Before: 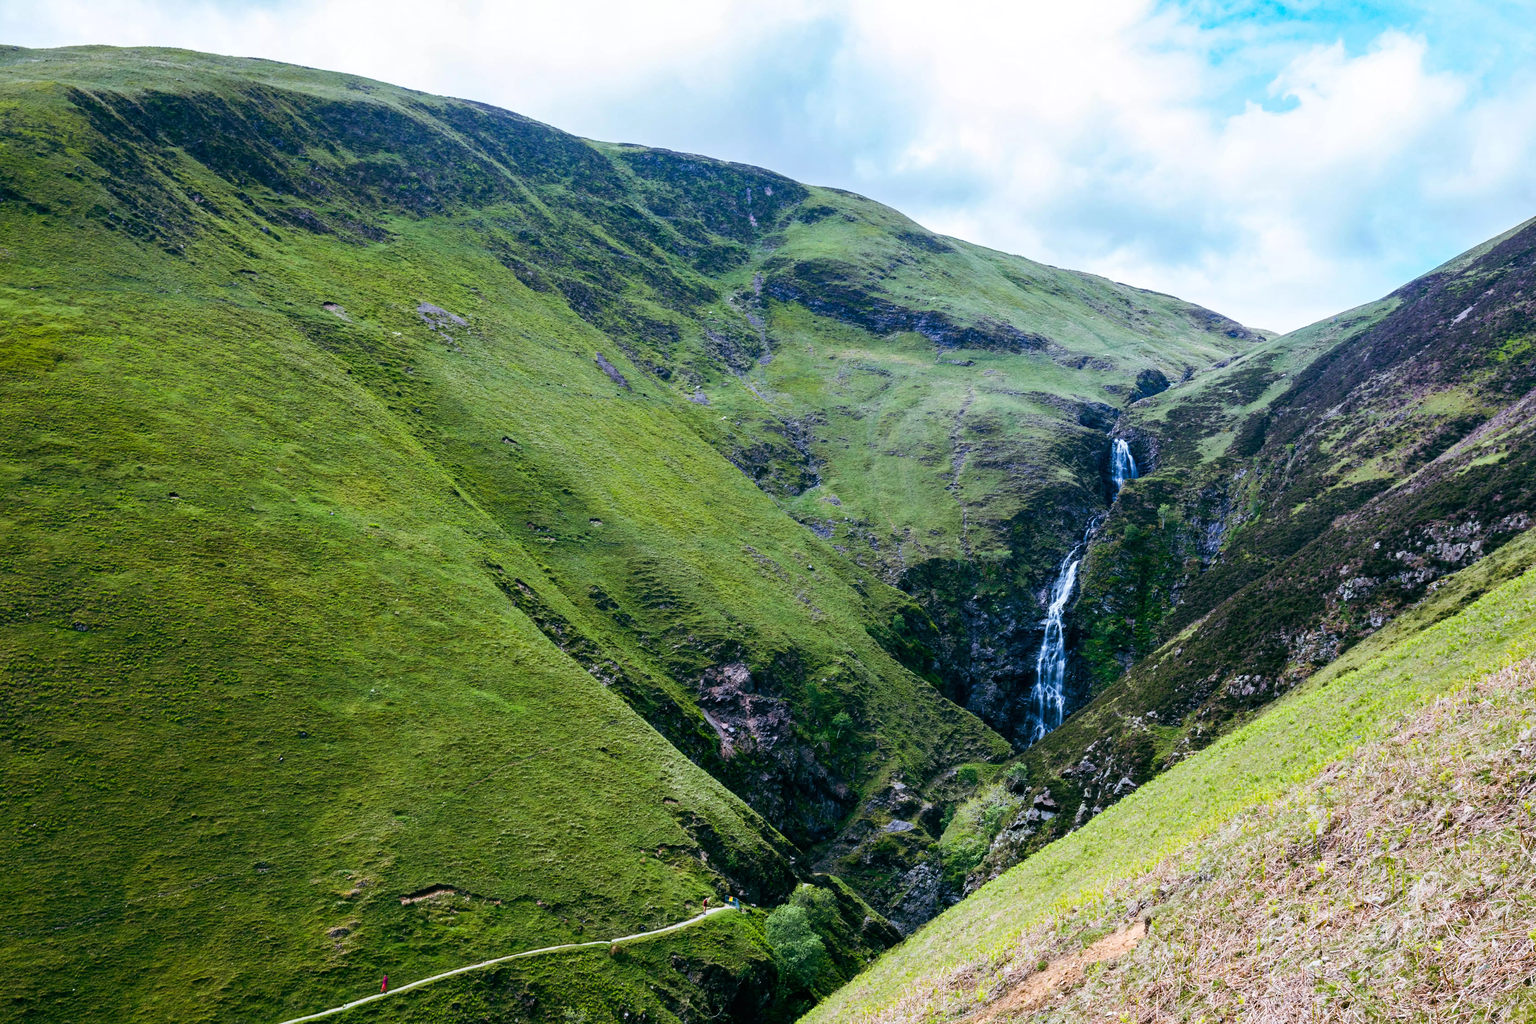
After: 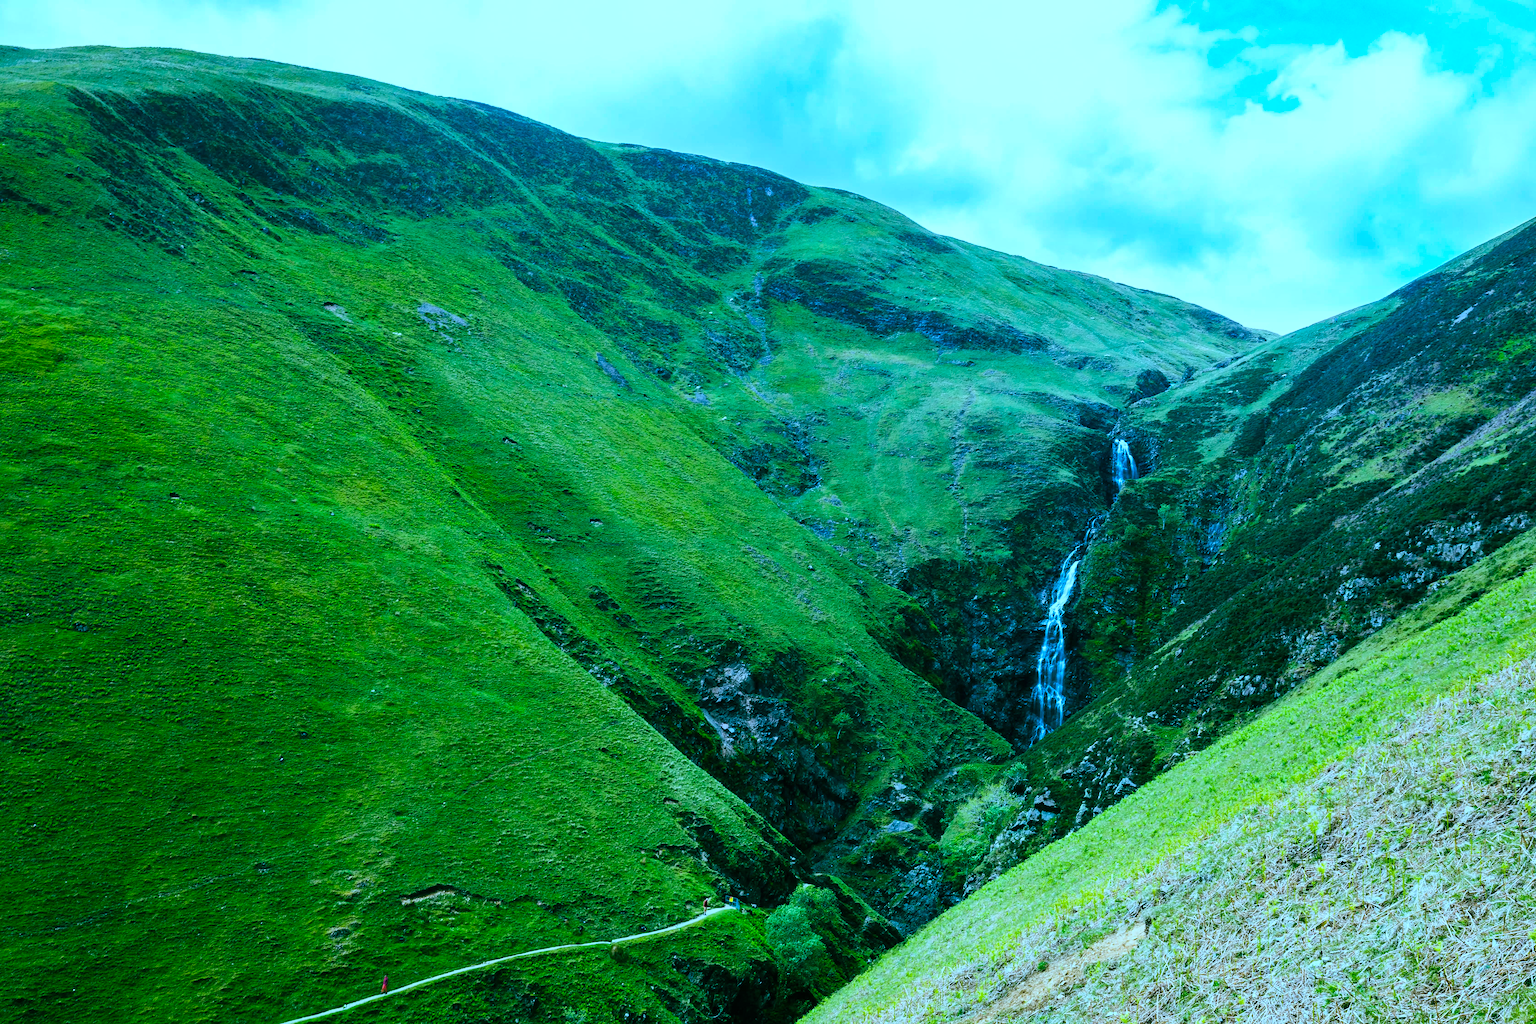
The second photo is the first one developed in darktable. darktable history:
sharpen: radius 1.458, amount 0.398, threshold 1.271
white balance: red 0.931, blue 1.11
color balance rgb: shadows lift › chroma 11.71%, shadows lift › hue 133.46°, power › chroma 2.15%, power › hue 166.83°, highlights gain › chroma 4%, highlights gain › hue 200.2°, perceptual saturation grading › global saturation 18.05%
